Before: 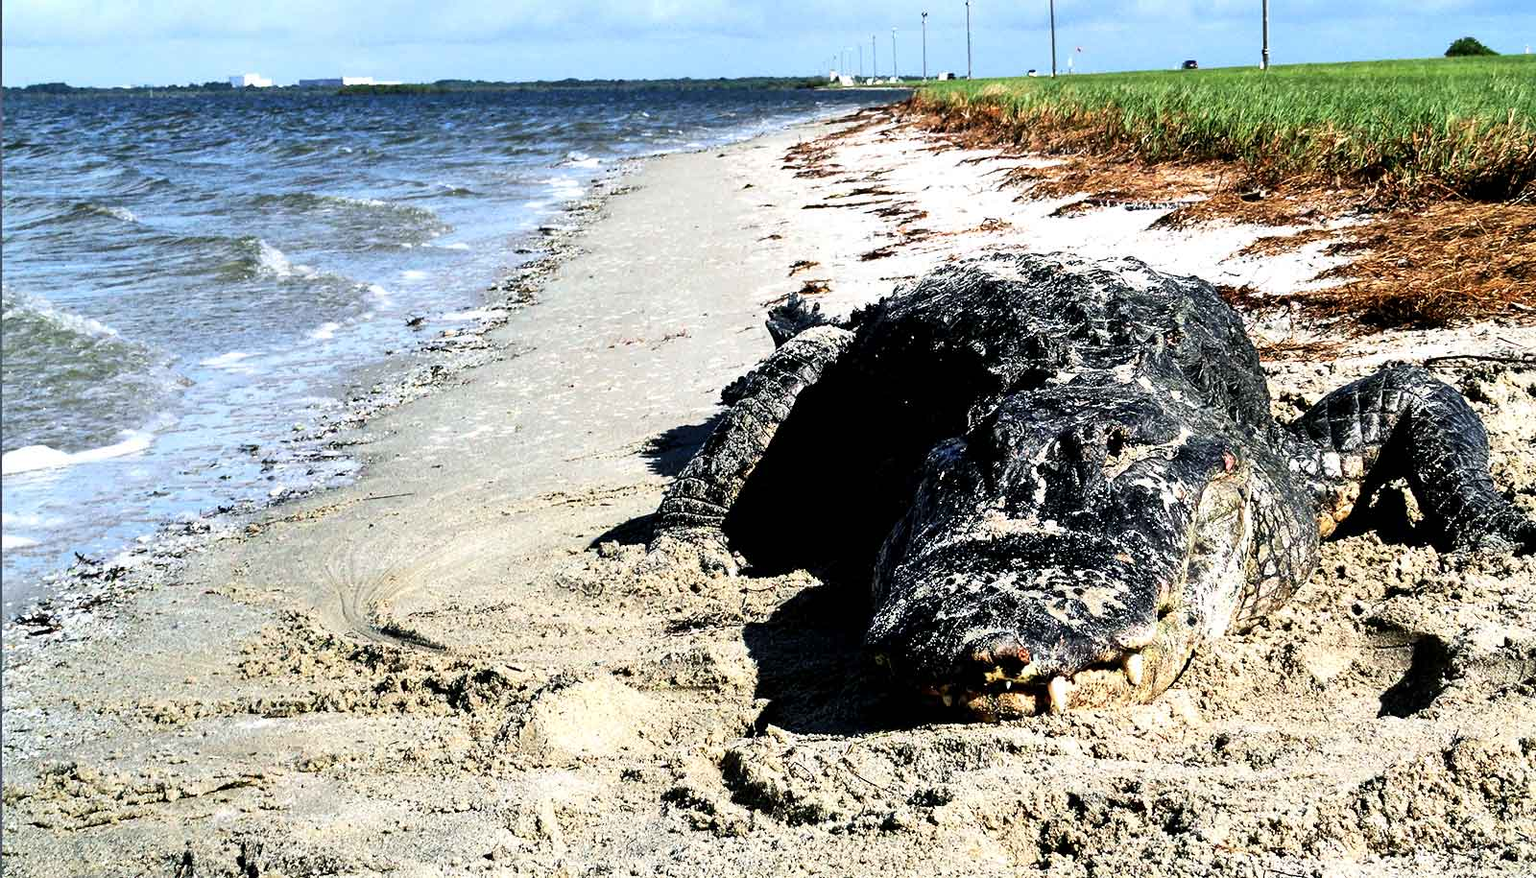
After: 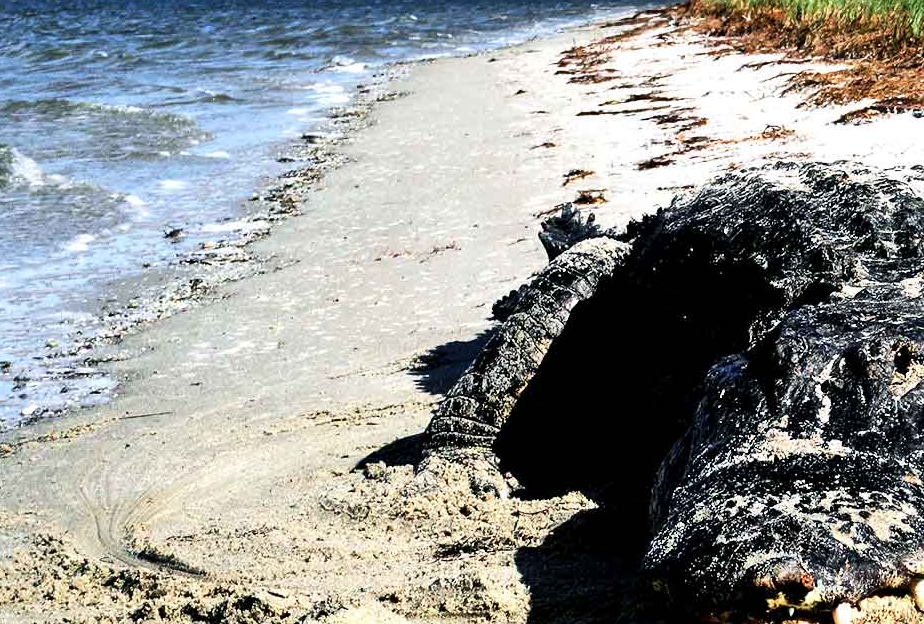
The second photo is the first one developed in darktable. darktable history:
crop: left 16.202%, top 11.208%, right 26.045%, bottom 20.557%
contrast equalizer: y [[0.5 ×6], [0.5 ×6], [0.5, 0.5, 0.501, 0.545, 0.707, 0.863], [0 ×6], [0 ×6]]
